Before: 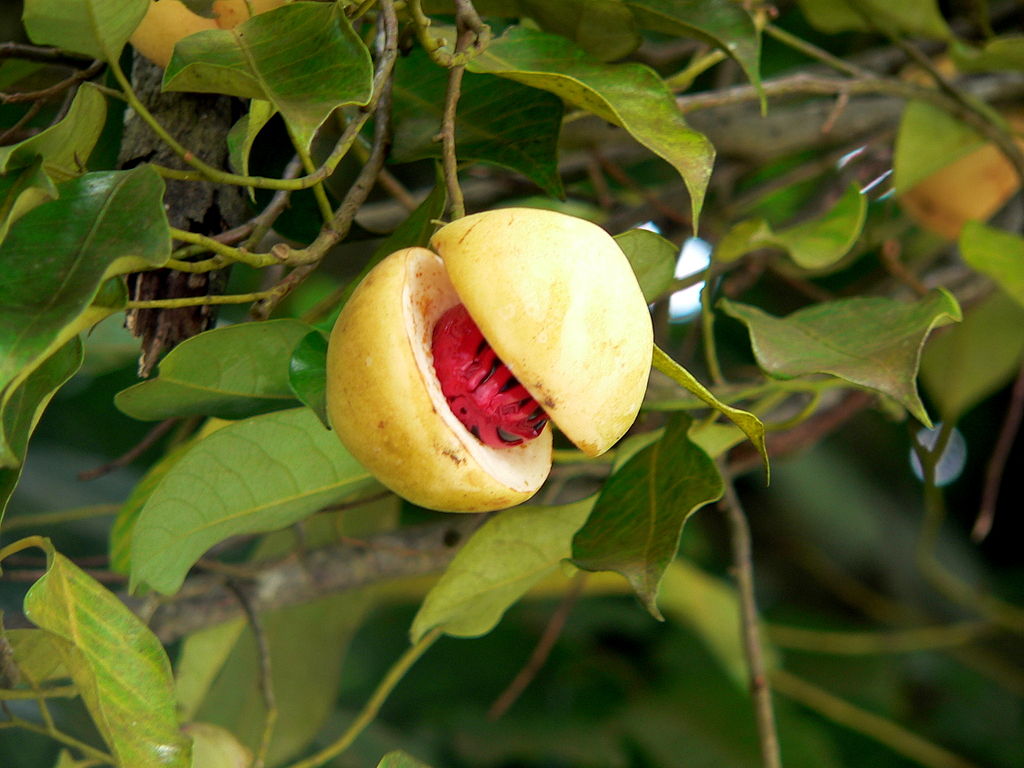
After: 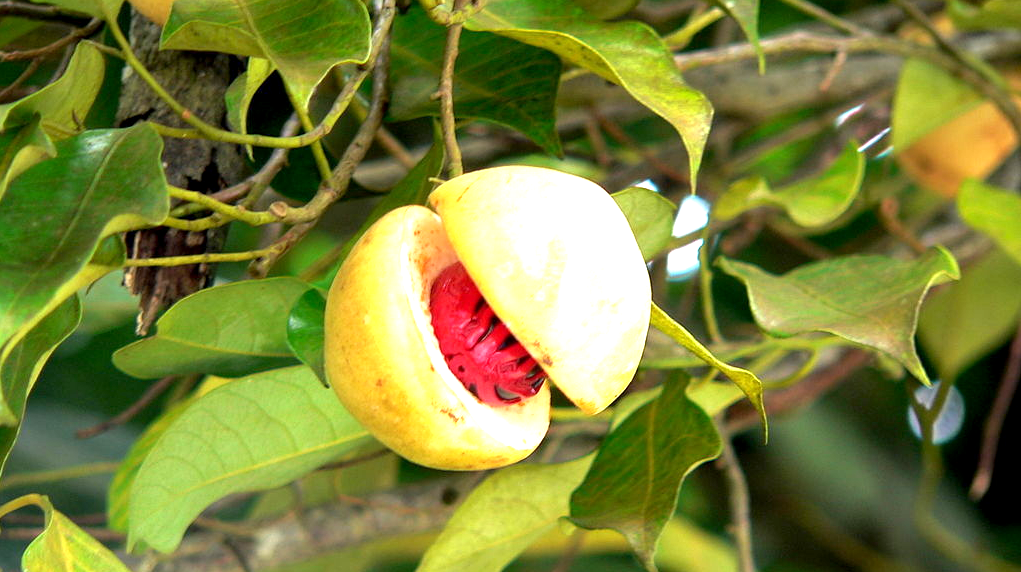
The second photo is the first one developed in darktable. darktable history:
crop: left 0.262%, top 5.545%, bottom 19.918%
exposure: black level correction 0.001, exposure 1.127 EV, compensate highlight preservation false
